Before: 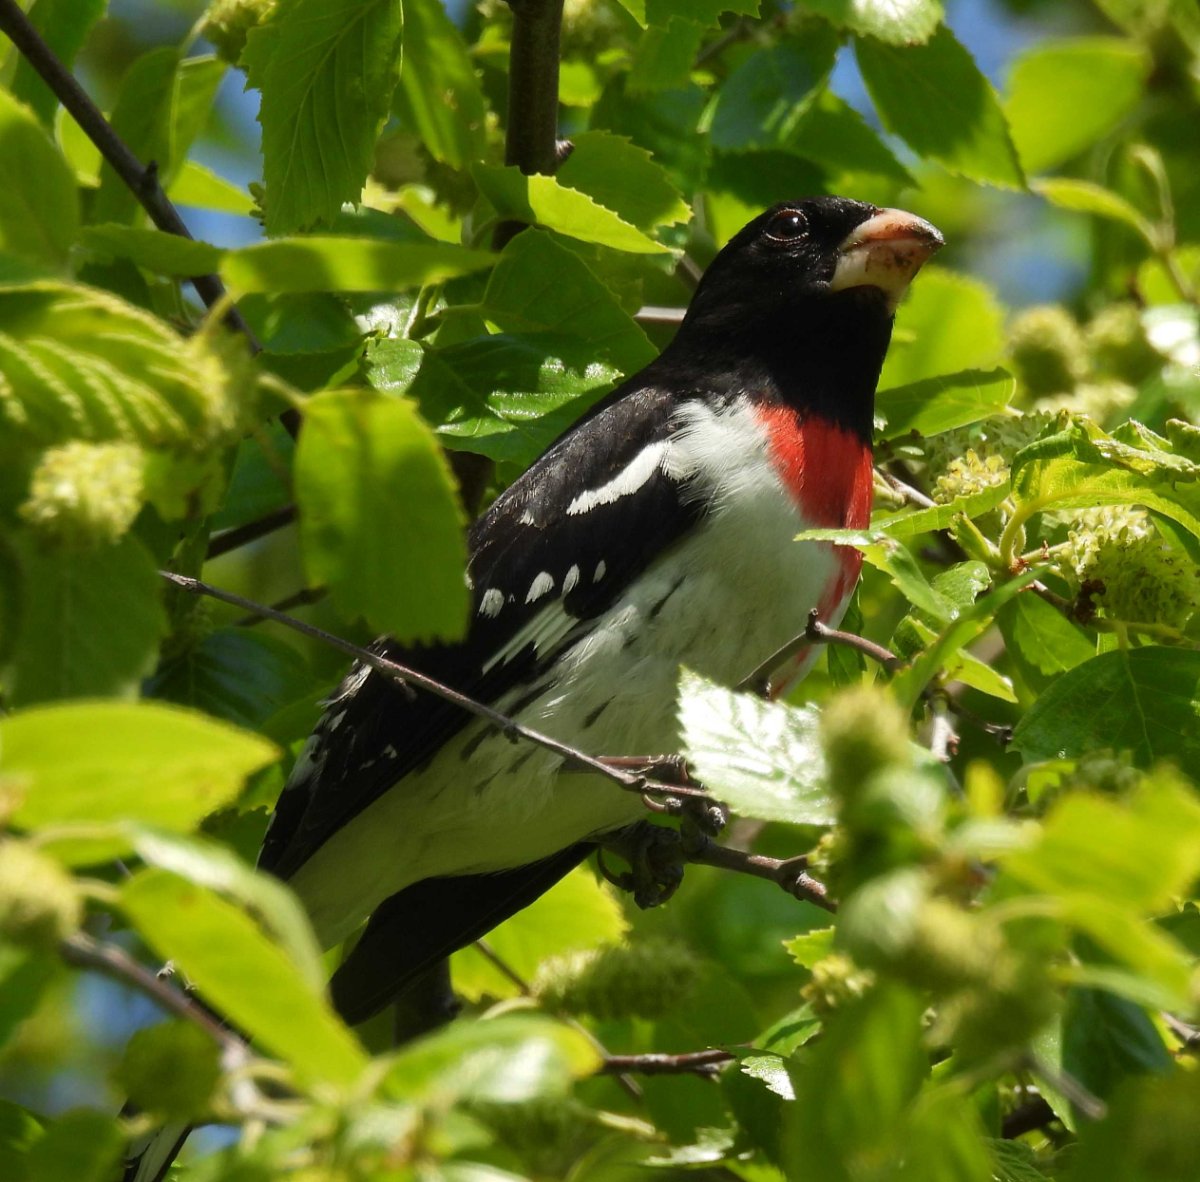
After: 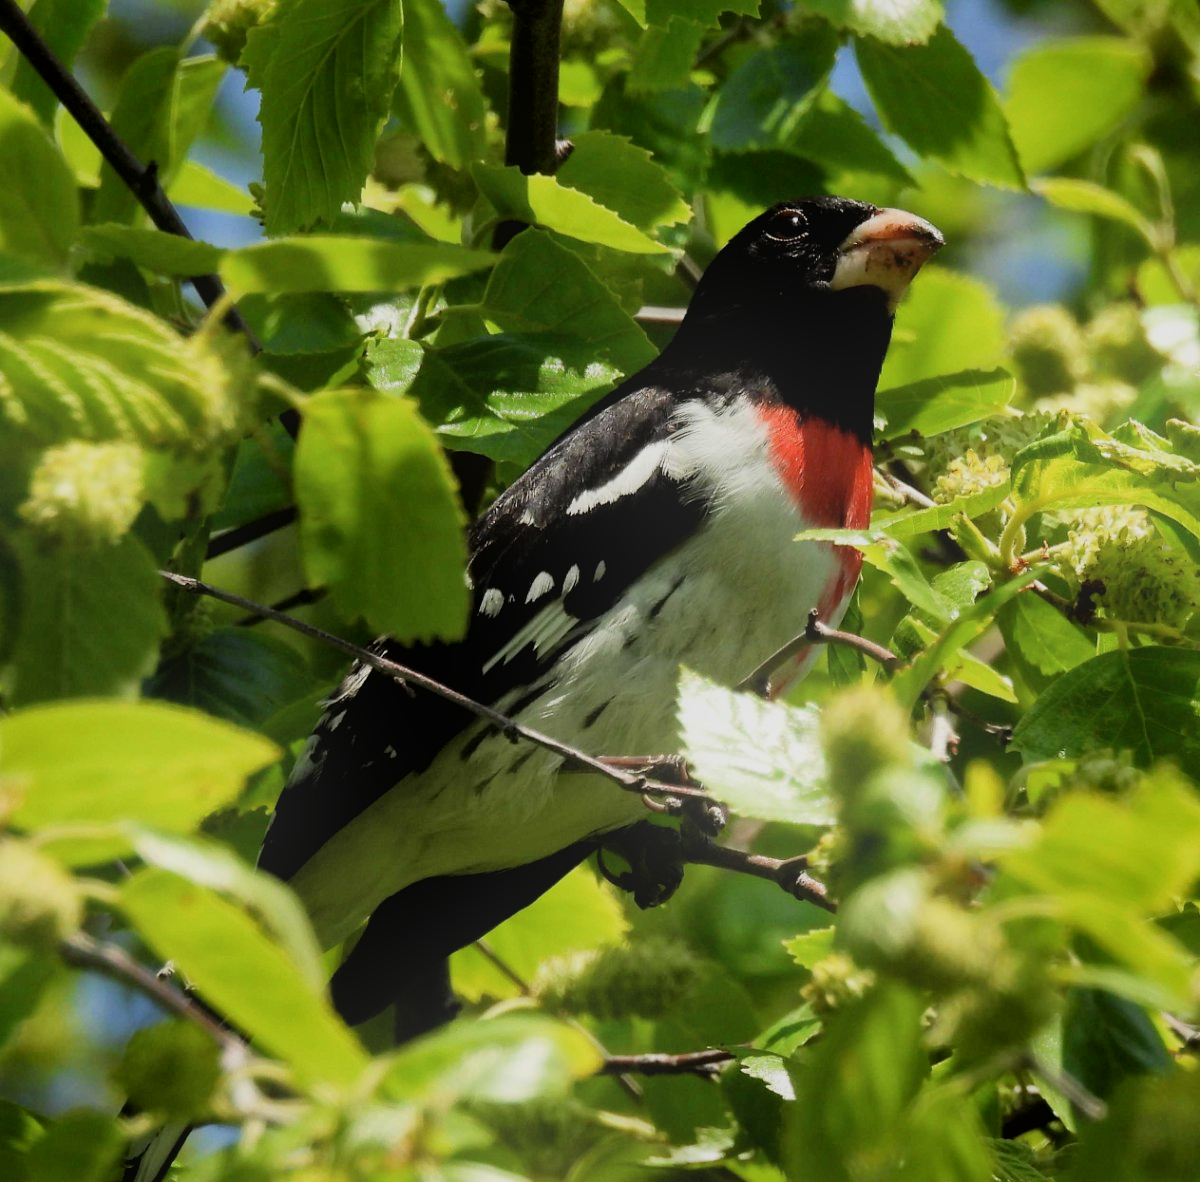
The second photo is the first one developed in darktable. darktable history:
bloom: on, module defaults
filmic rgb: black relative exposure -7.65 EV, white relative exposure 4.56 EV, hardness 3.61, contrast 1.05
local contrast: mode bilateral grid, contrast 20, coarseness 50, detail 132%, midtone range 0.2
